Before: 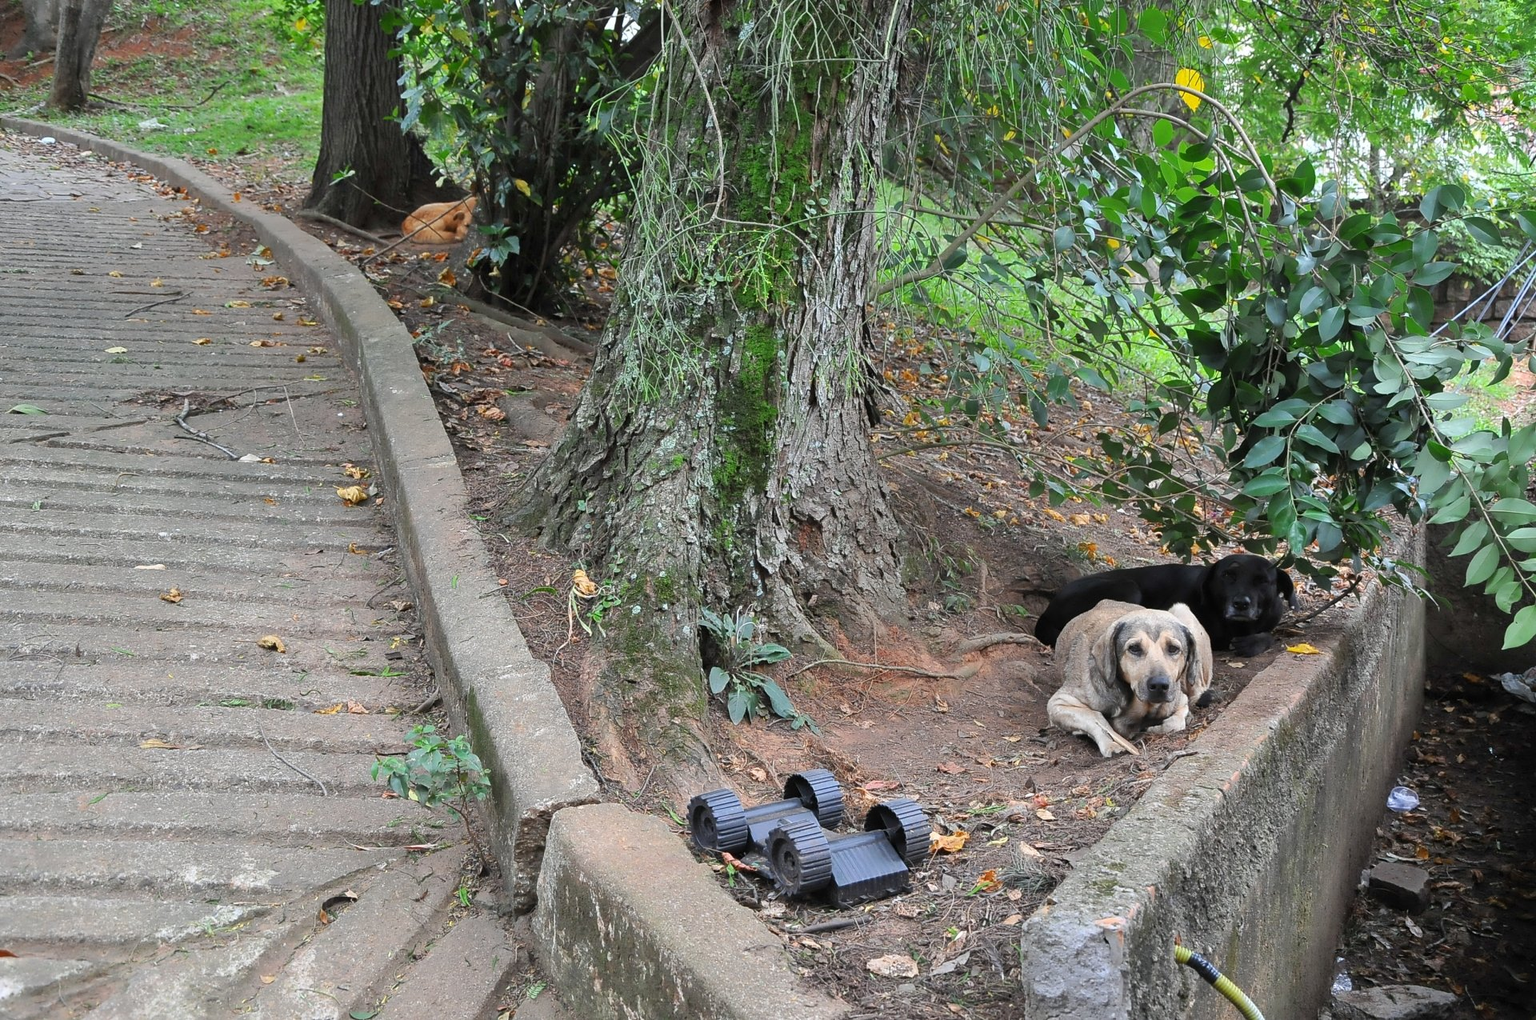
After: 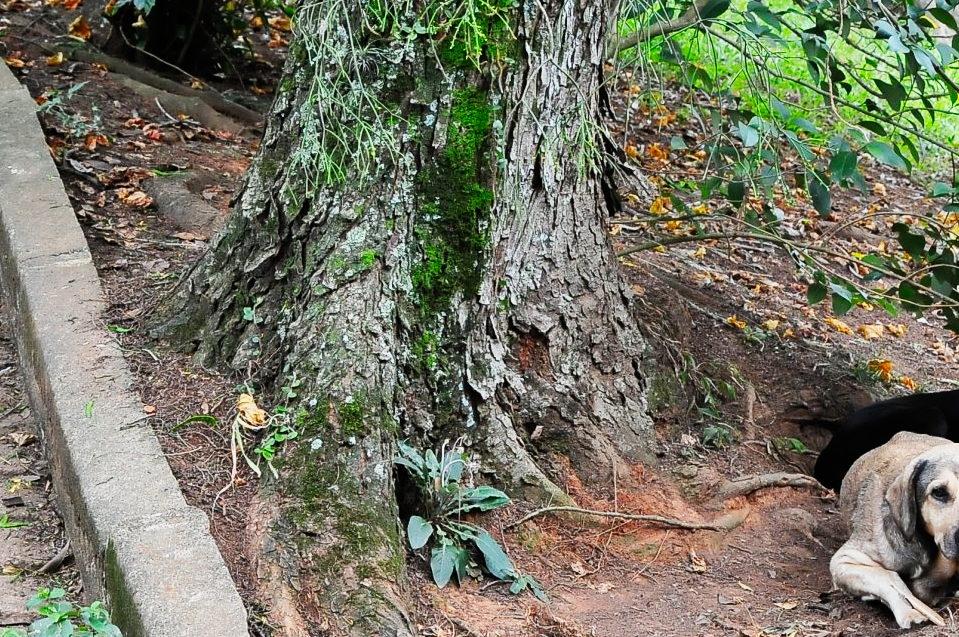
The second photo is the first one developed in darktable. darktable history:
sigmoid: contrast 1.93, skew 0.29, preserve hue 0%
crop: left 25%, top 25%, right 25%, bottom 25%
